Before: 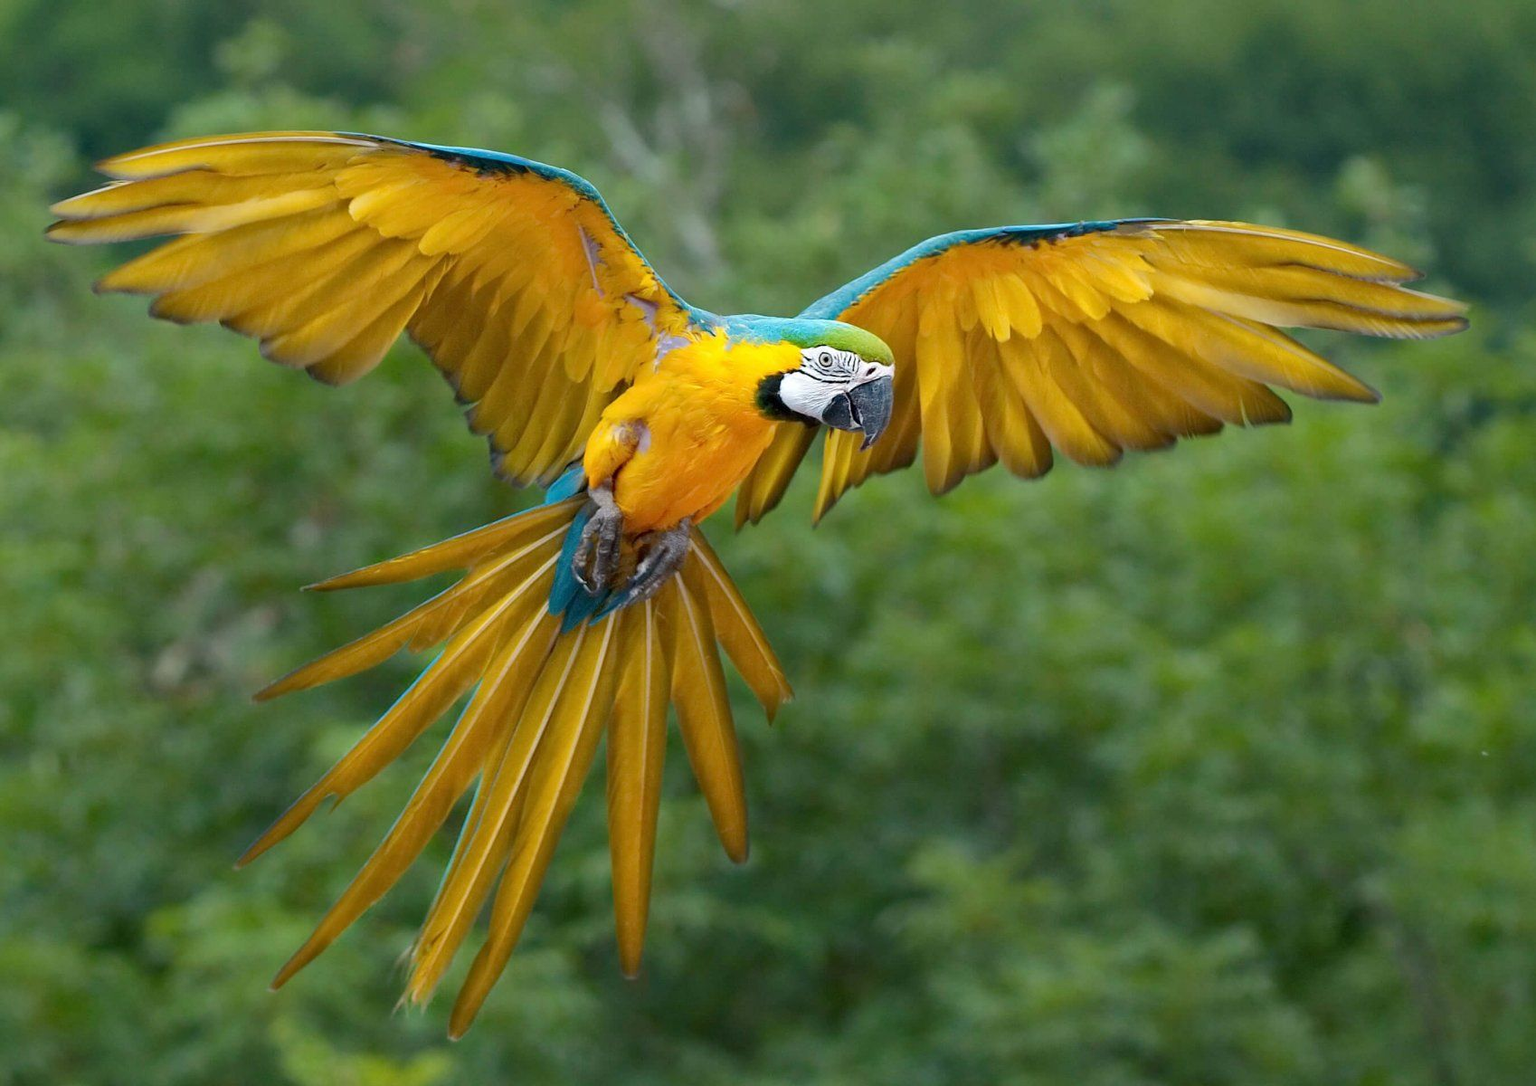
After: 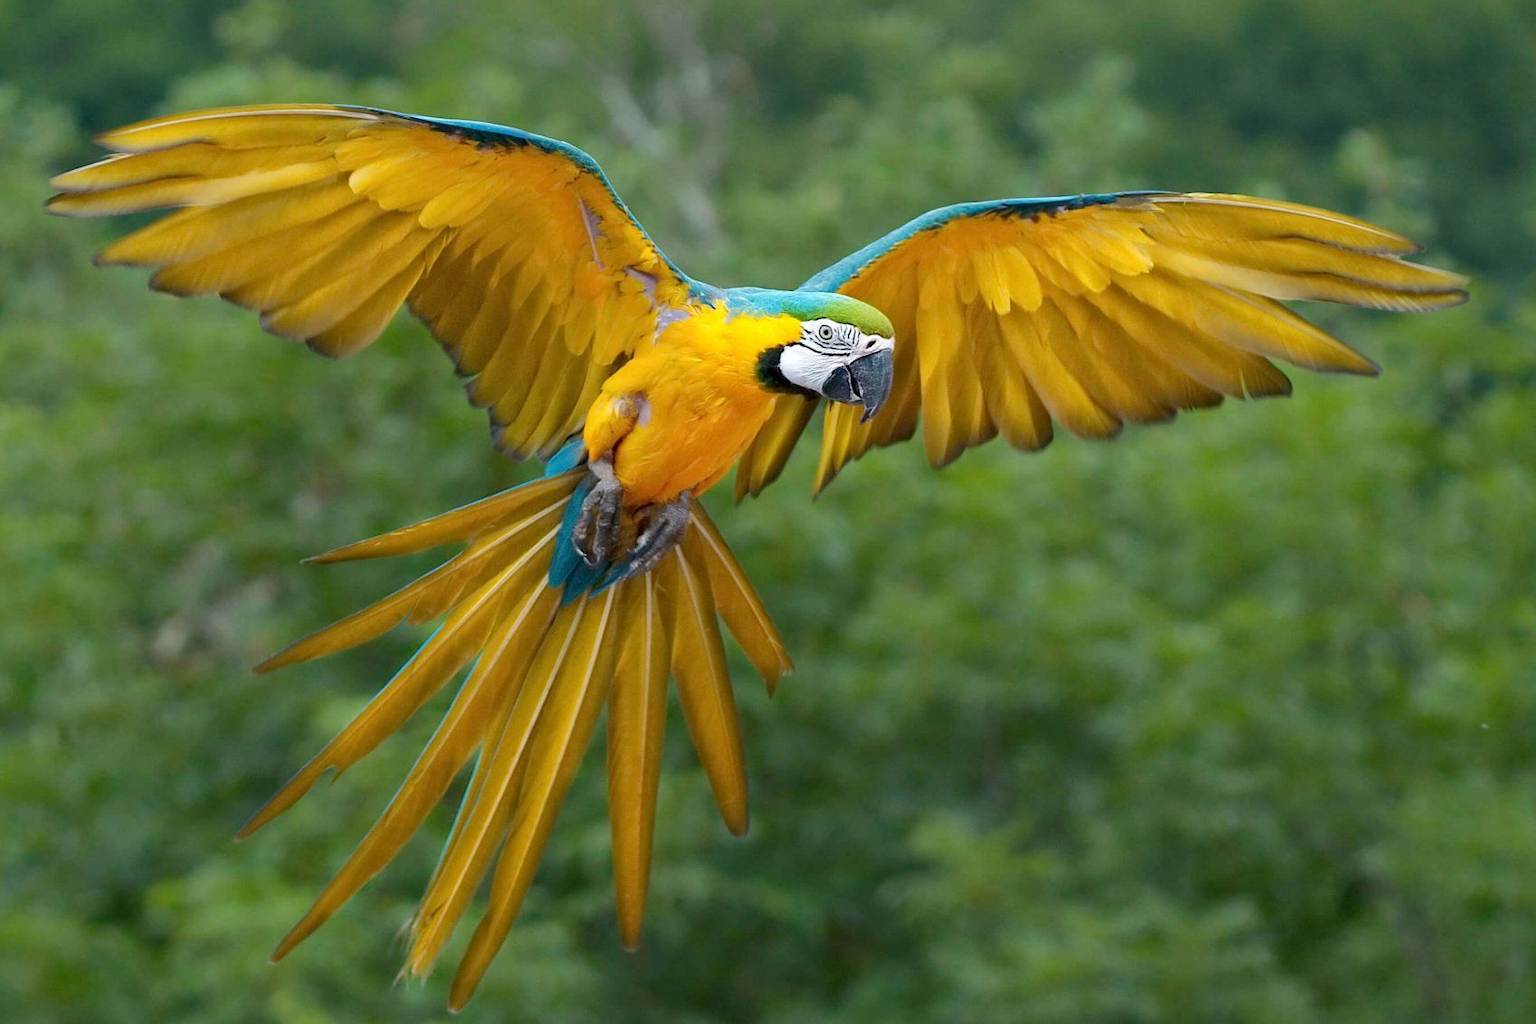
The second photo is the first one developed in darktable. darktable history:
crop and rotate: top 2.503%, bottom 3.054%
